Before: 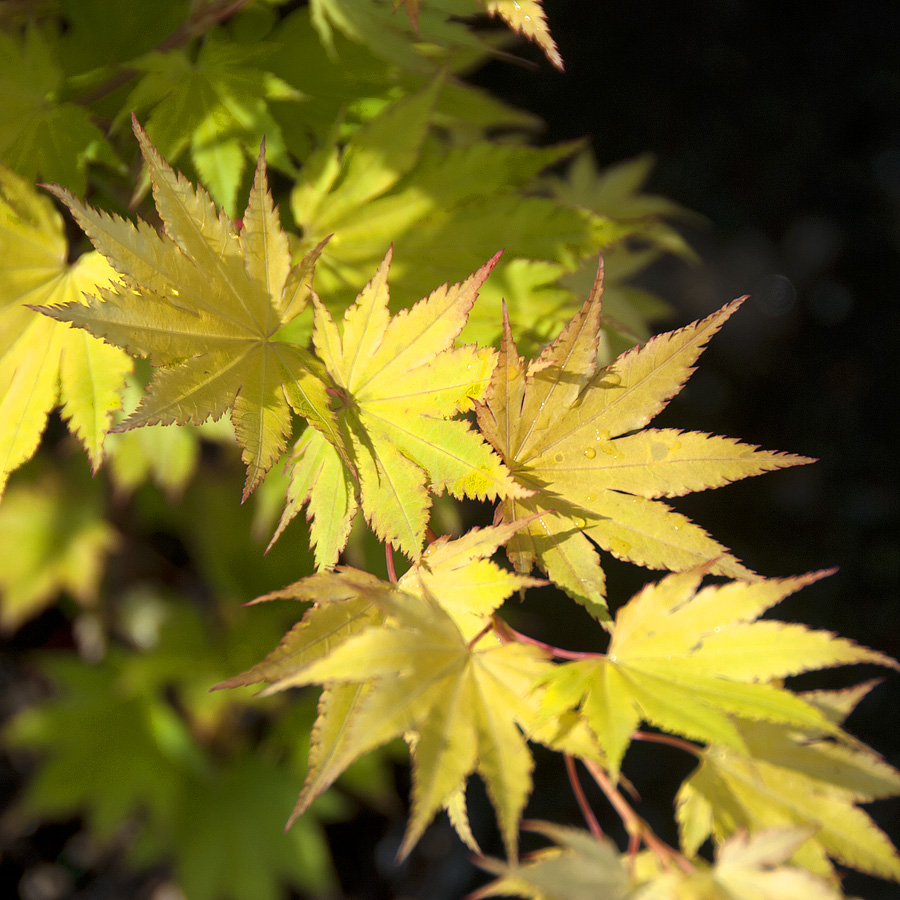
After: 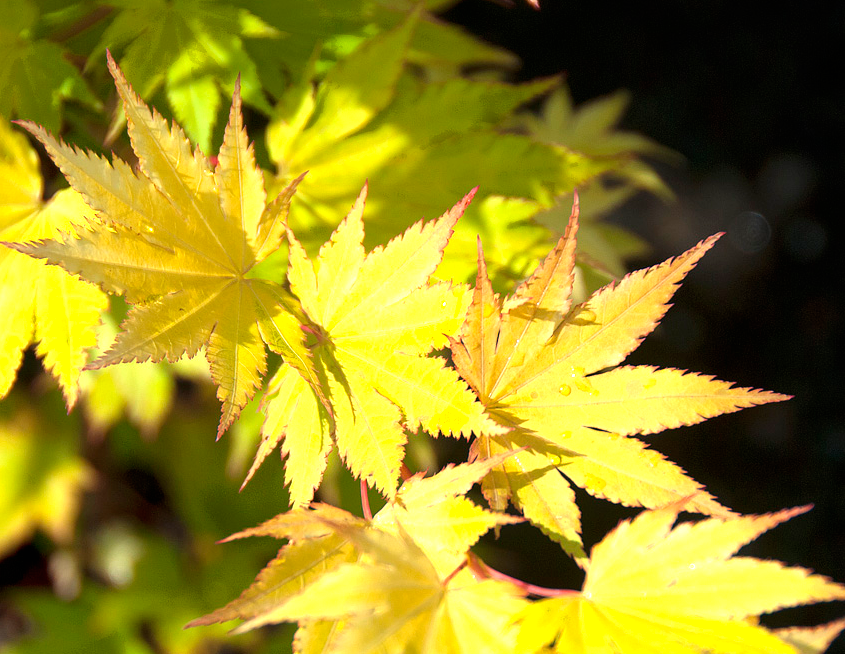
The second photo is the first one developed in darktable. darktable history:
crop: left 2.827%, top 7.081%, right 3.248%, bottom 20.187%
exposure: black level correction 0, exposure 0.698 EV, compensate exposure bias true, compensate highlight preservation false
